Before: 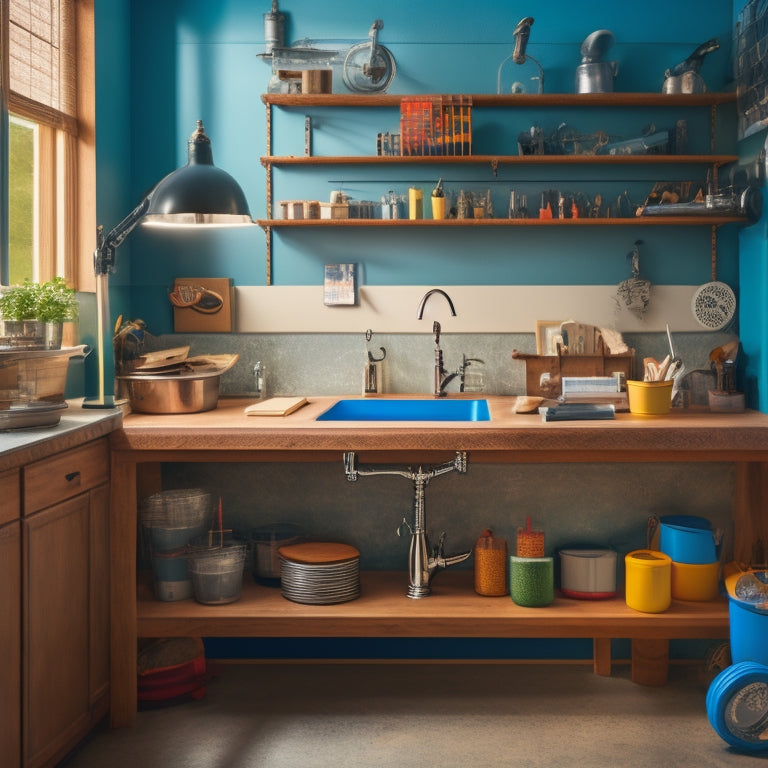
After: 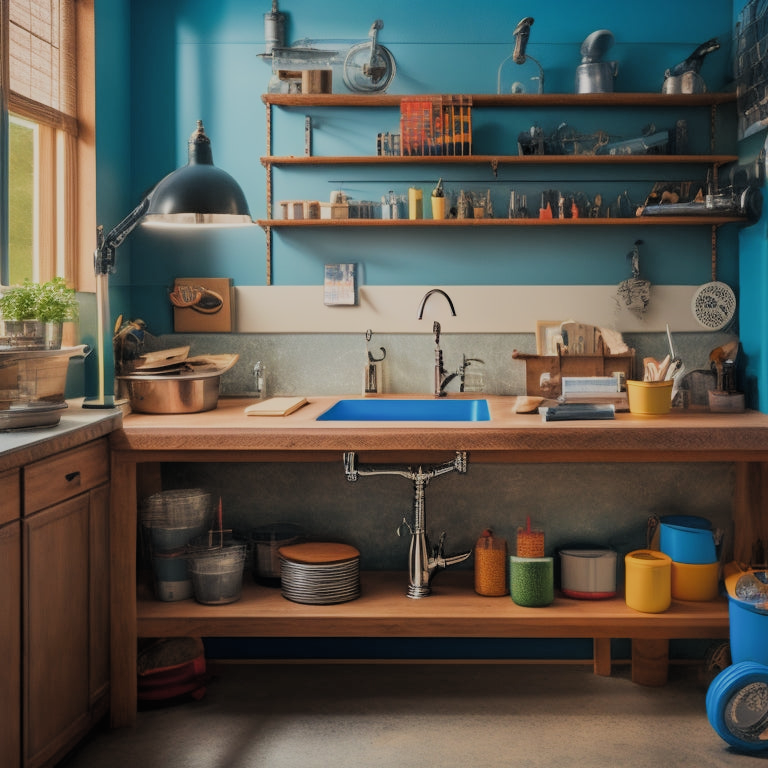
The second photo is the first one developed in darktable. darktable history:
filmic rgb: black relative exposure -7.16 EV, white relative exposure 5.35 EV, threshold 3.03 EV, hardness 3.03, add noise in highlights 0, color science v3 (2019), use custom middle-gray values true, contrast in highlights soft, enable highlight reconstruction true
